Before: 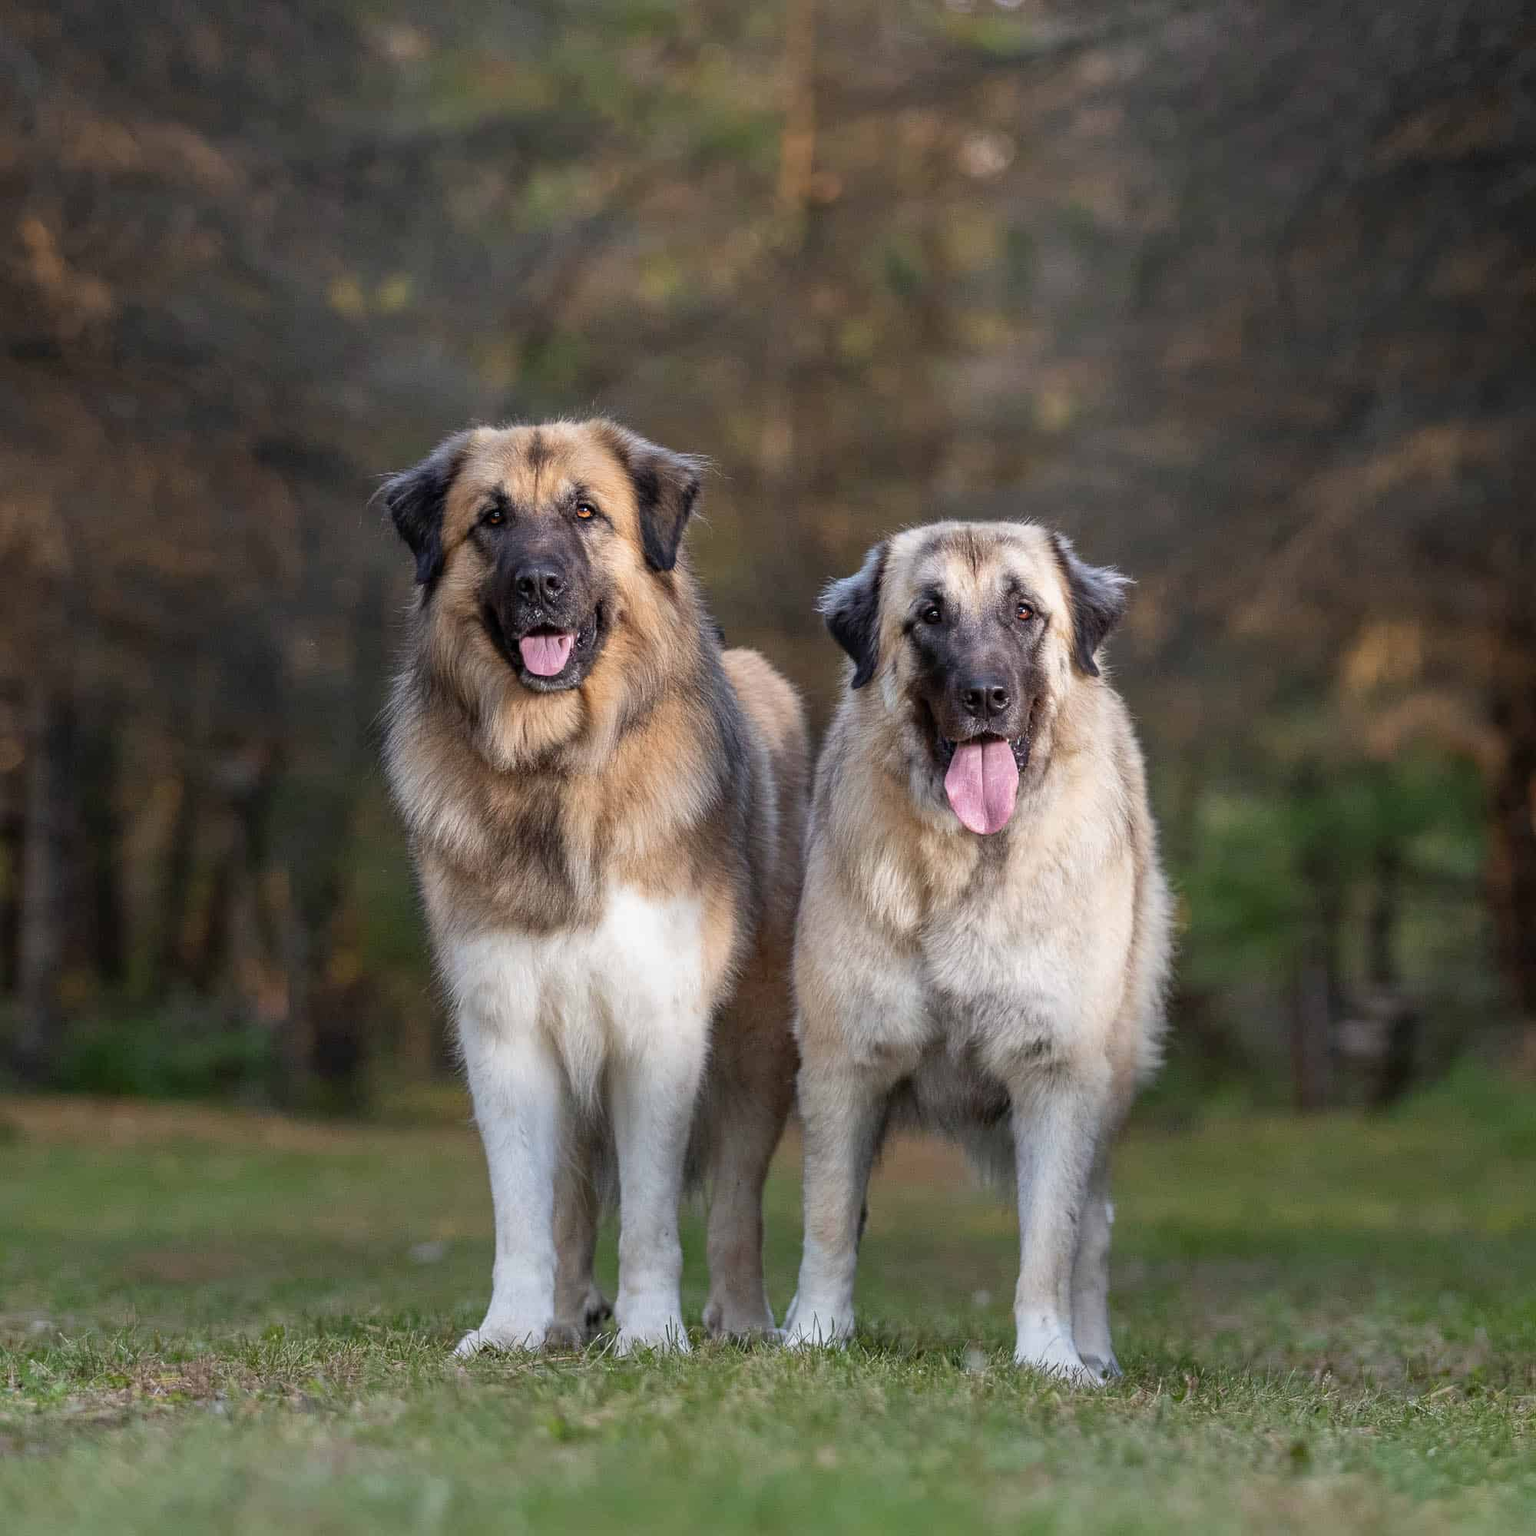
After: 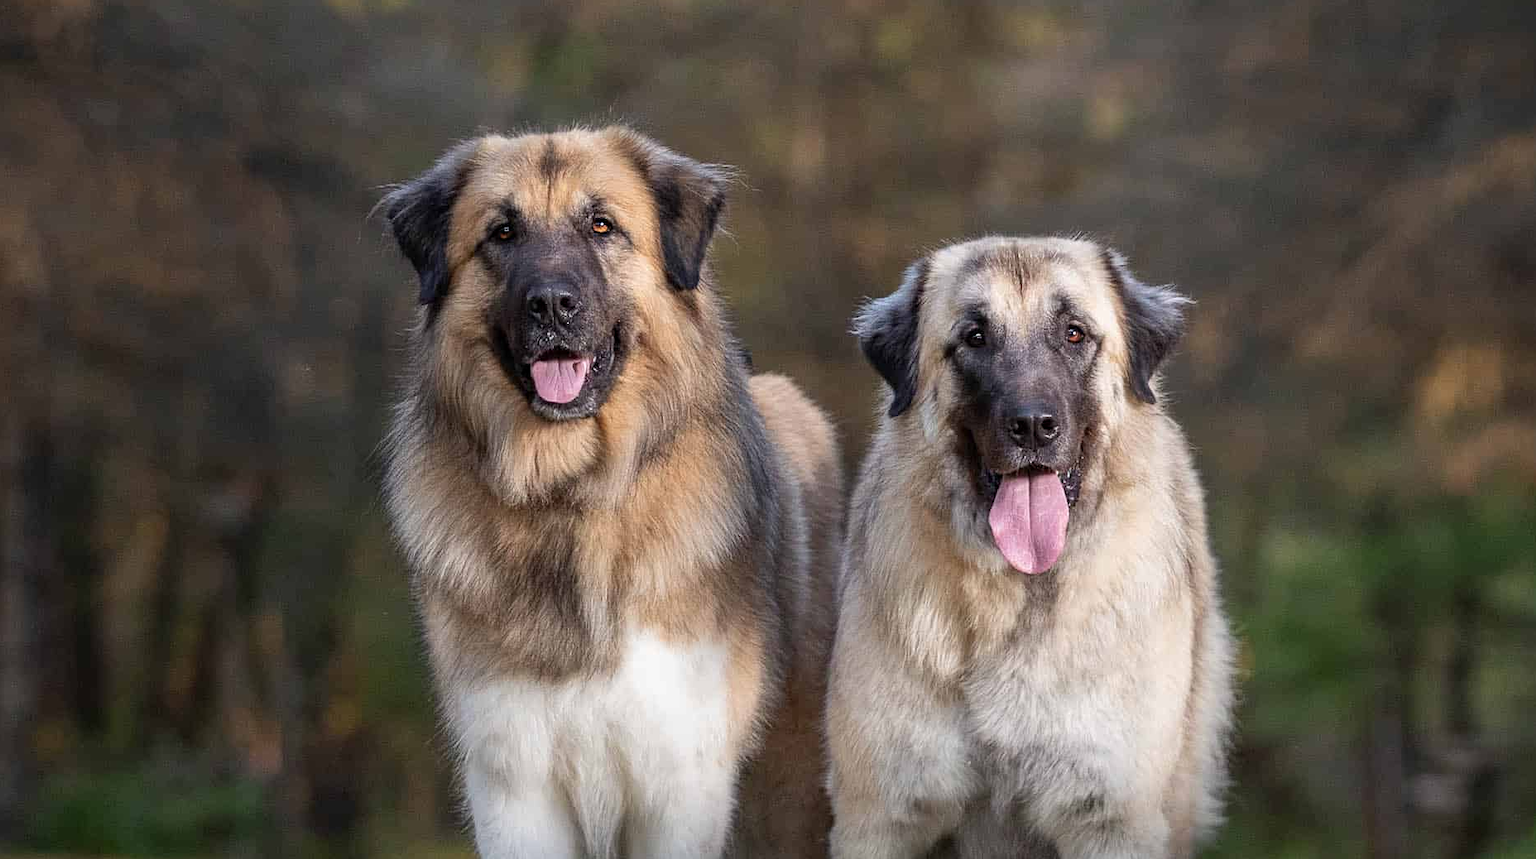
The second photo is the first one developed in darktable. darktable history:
crop: left 1.776%, top 19.681%, right 5.412%, bottom 28.401%
sharpen: amount 0.207
levels: levels [0, 0.498, 0.996]
